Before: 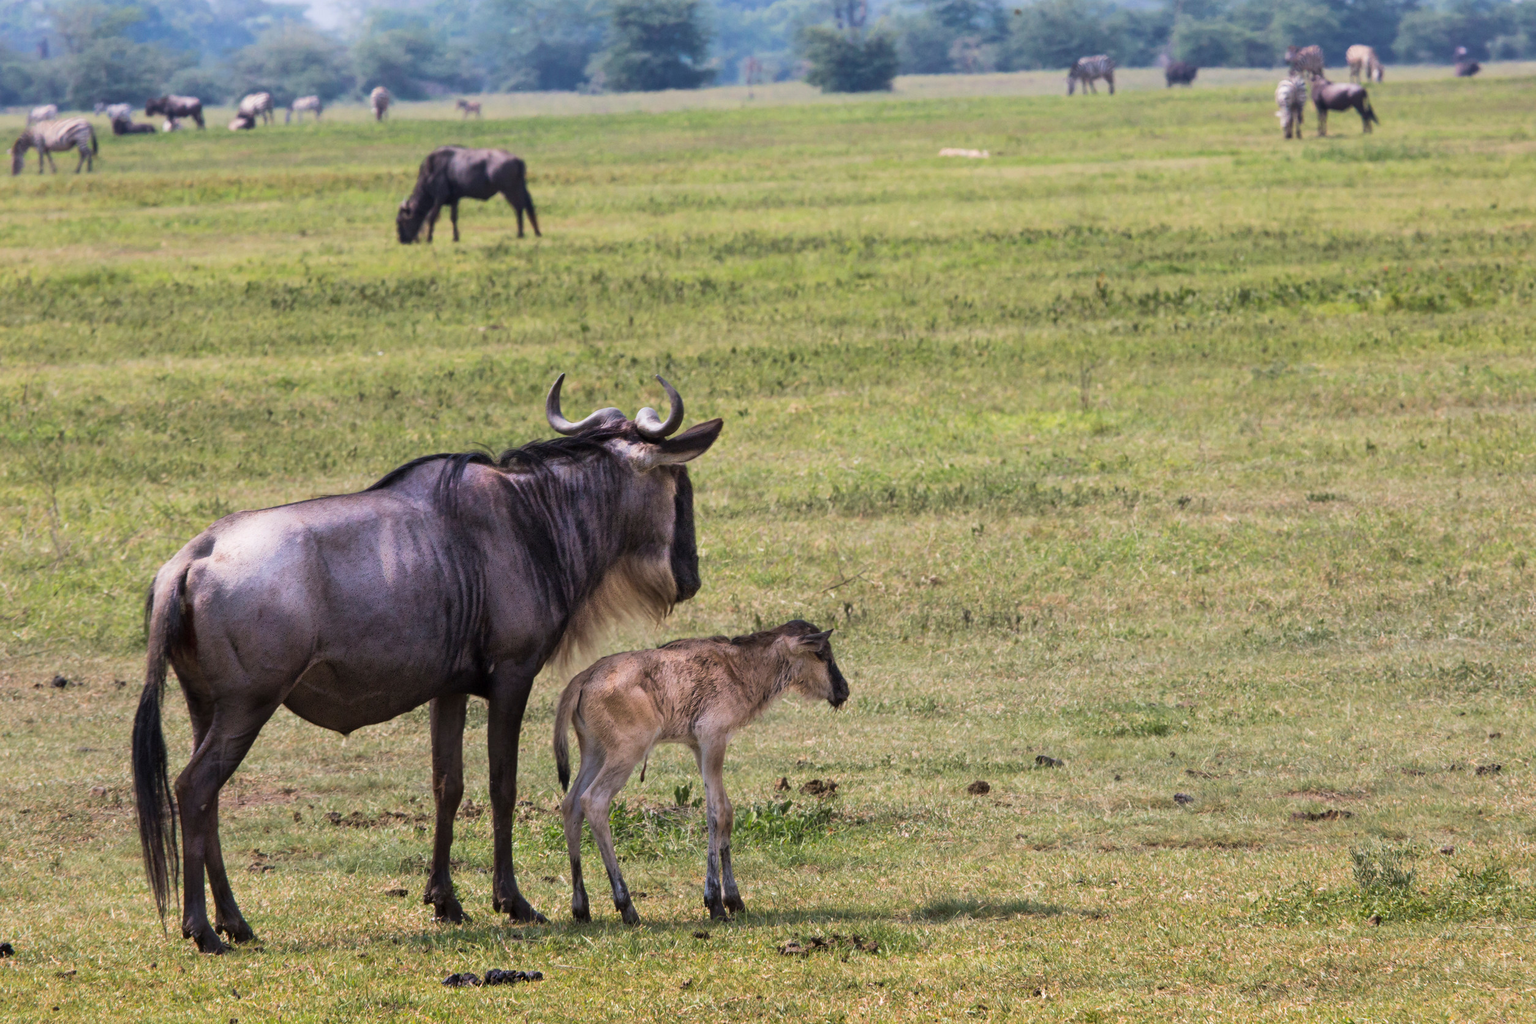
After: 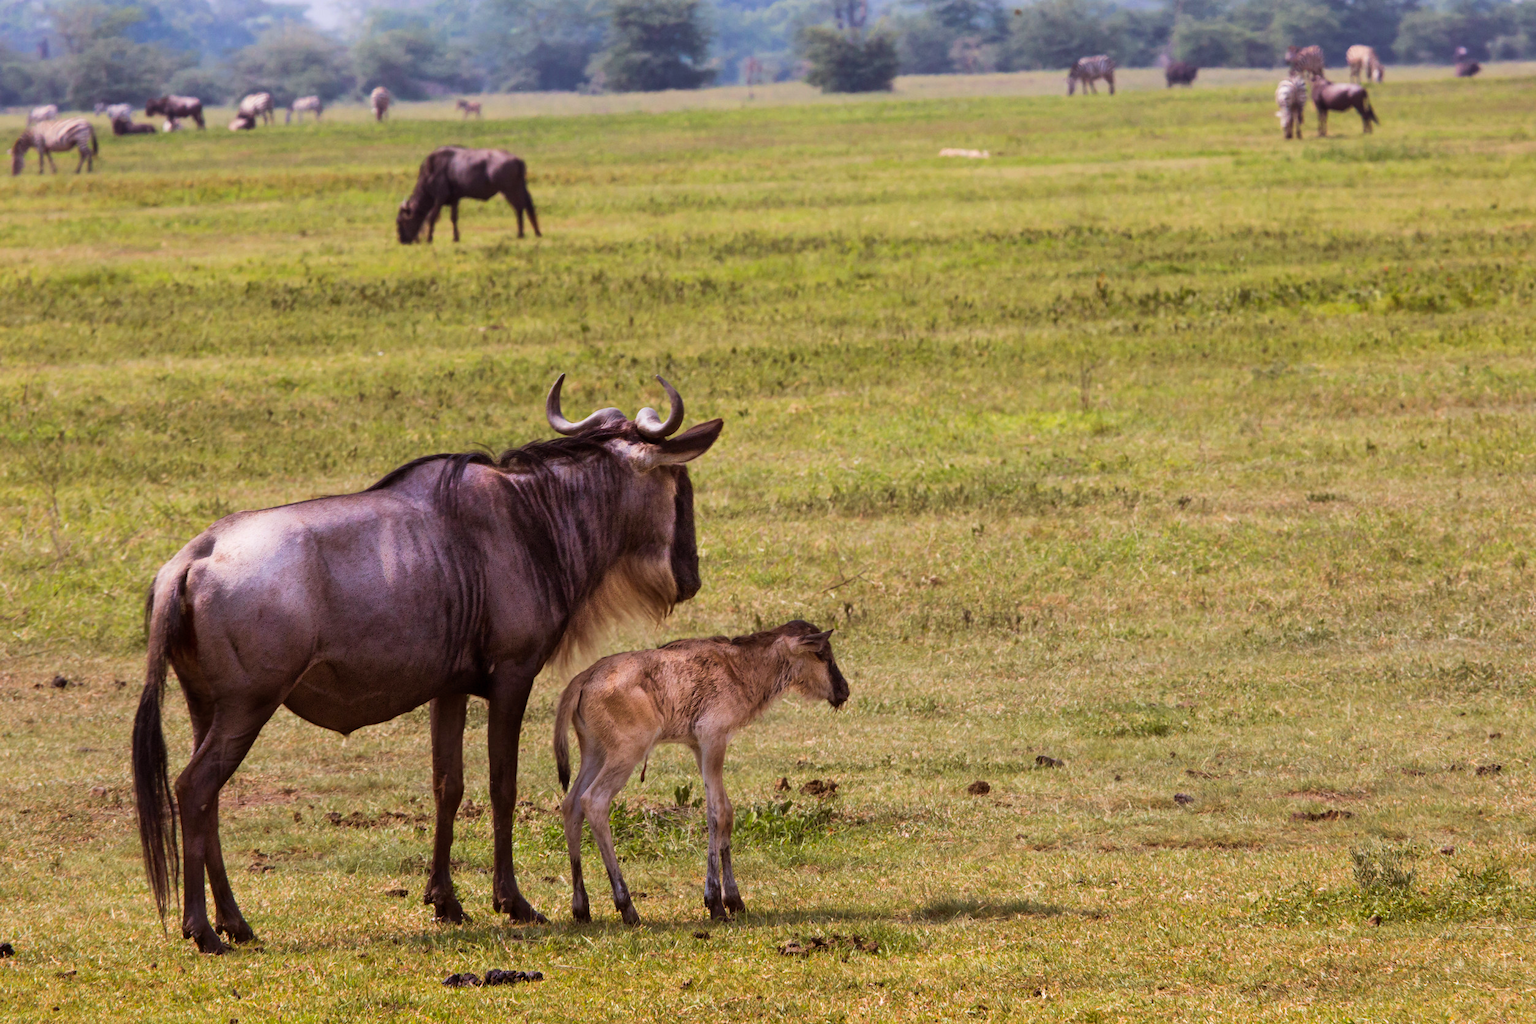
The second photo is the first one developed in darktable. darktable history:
color correction: saturation 1.1
rgb levels: mode RGB, independent channels, levels [[0, 0.5, 1], [0, 0.521, 1], [0, 0.536, 1]]
